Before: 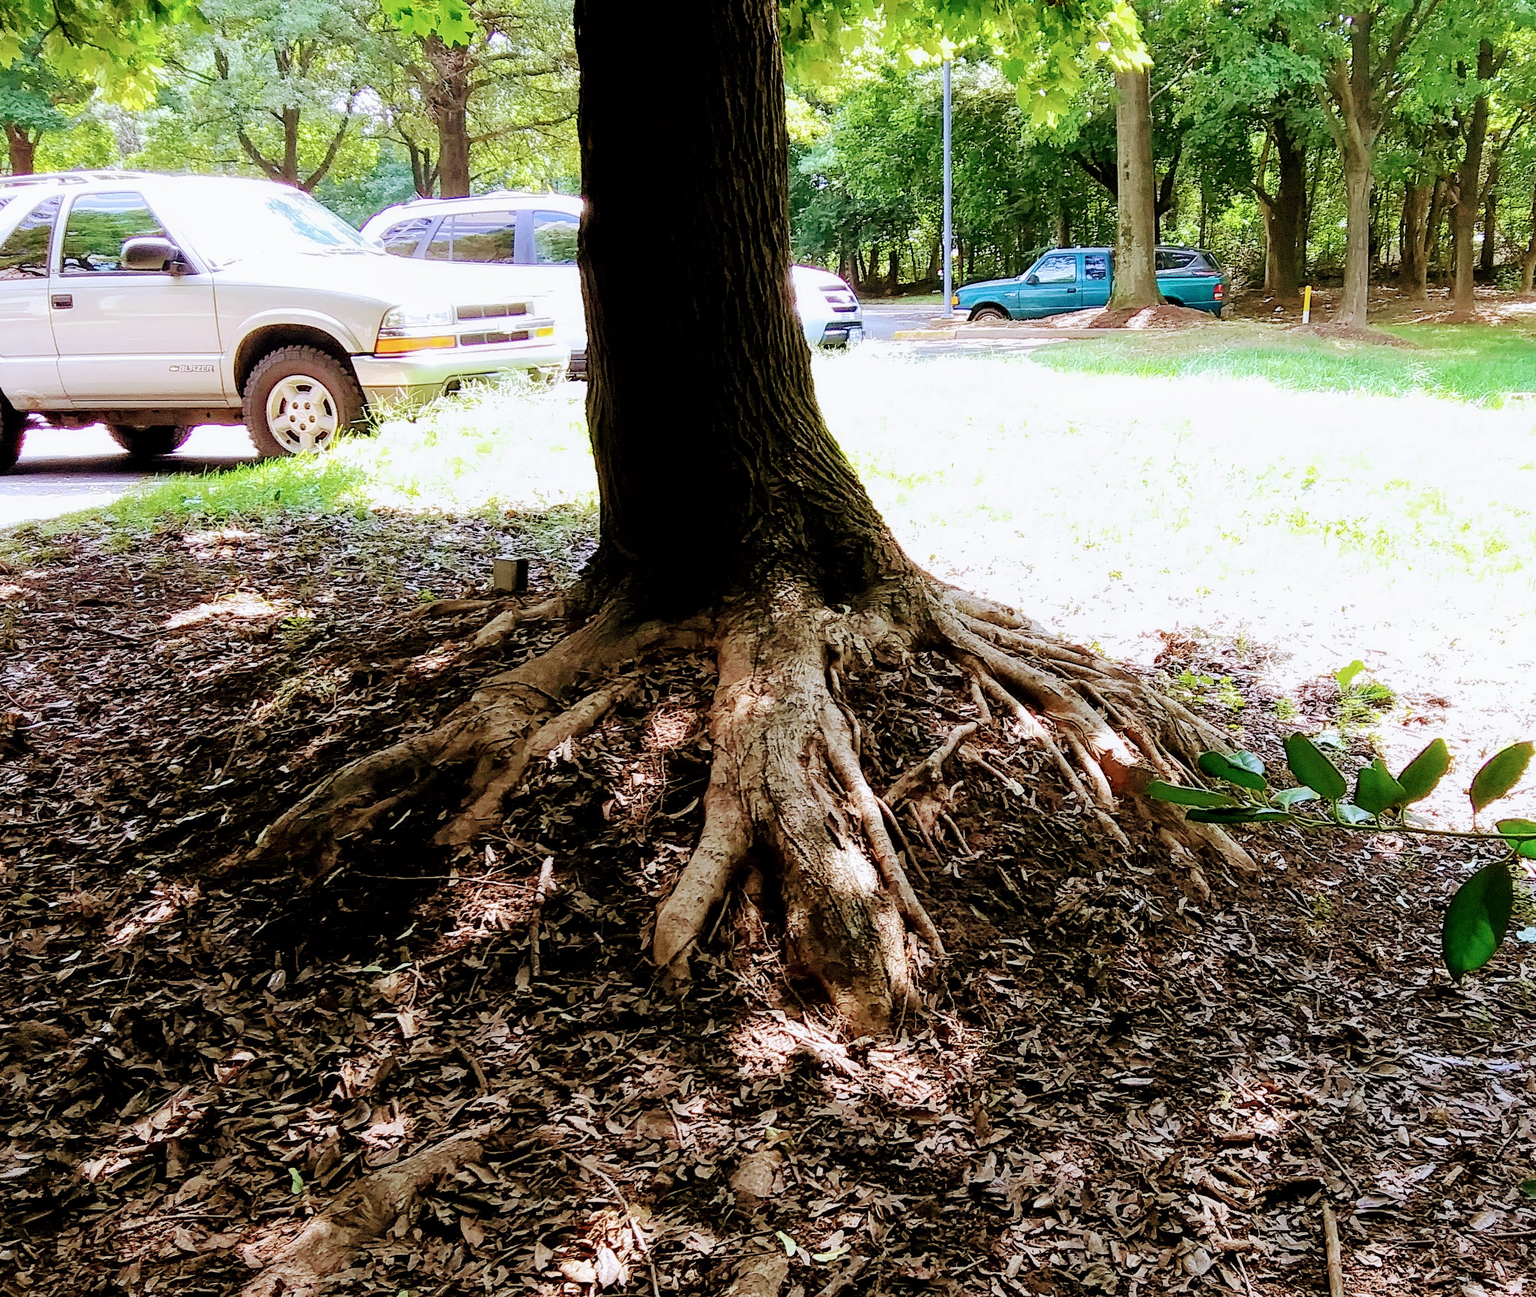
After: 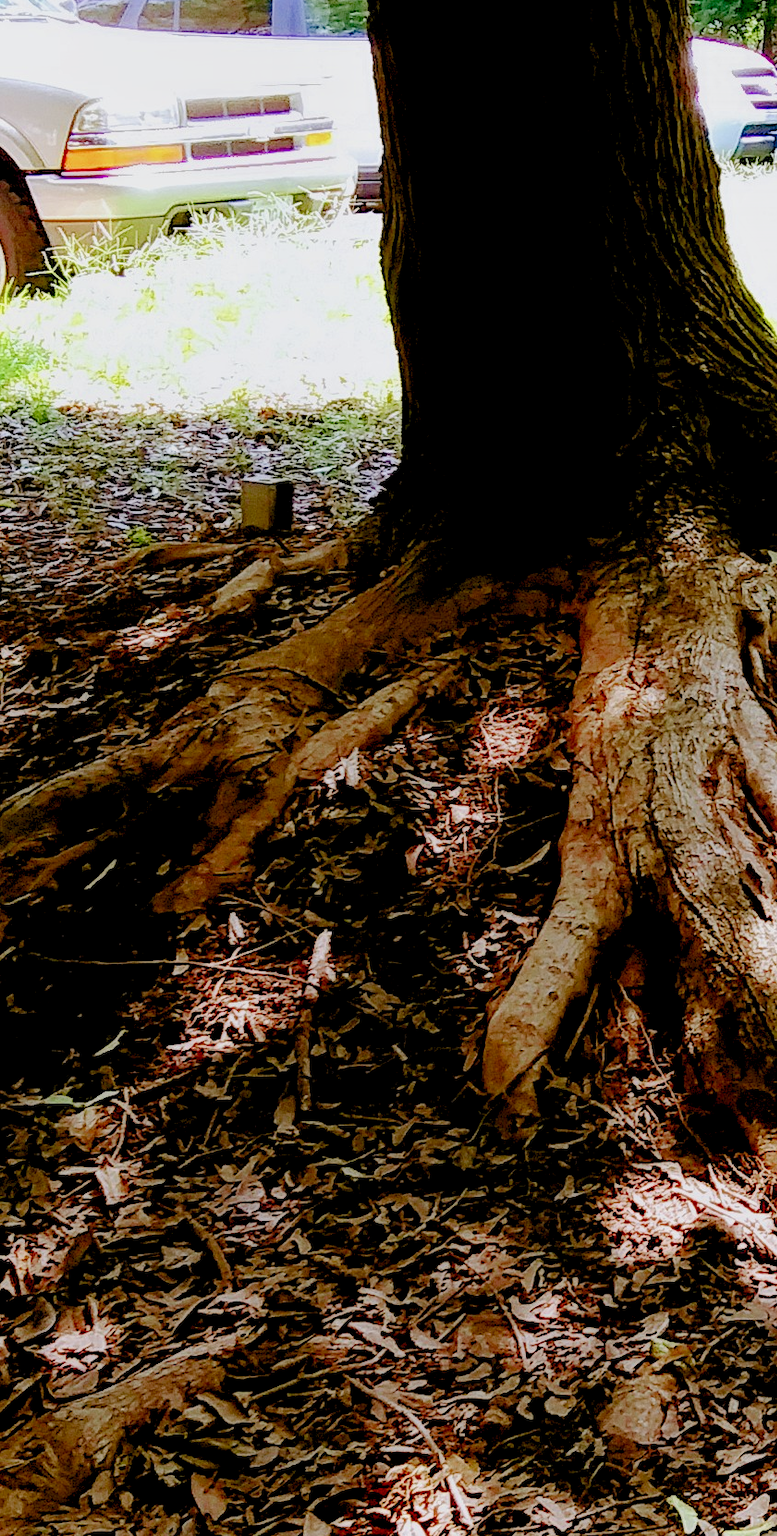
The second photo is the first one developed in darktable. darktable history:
rgb levels: preserve colors sum RGB, levels [[0.038, 0.433, 0.934], [0, 0.5, 1], [0, 0.5, 1]]
contrast equalizer: octaves 7, y [[0.6 ×6], [0.55 ×6], [0 ×6], [0 ×6], [0 ×6]], mix -0.3
exposure: exposure -0.21 EV, compensate highlight preservation false
crop and rotate: left 21.77%, top 18.528%, right 44.676%, bottom 2.997%
tone equalizer: on, module defaults
contrast brightness saturation: brightness -0.25, saturation 0.2
color balance rgb: perceptual saturation grading › global saturation 20%, perceptual saturation grading › highlights -50%, perceptual saturation grading › shadows 30%, perceptual brilliance grading › global brilliance 10%, perceptual brilliance grading › shadows 15%
